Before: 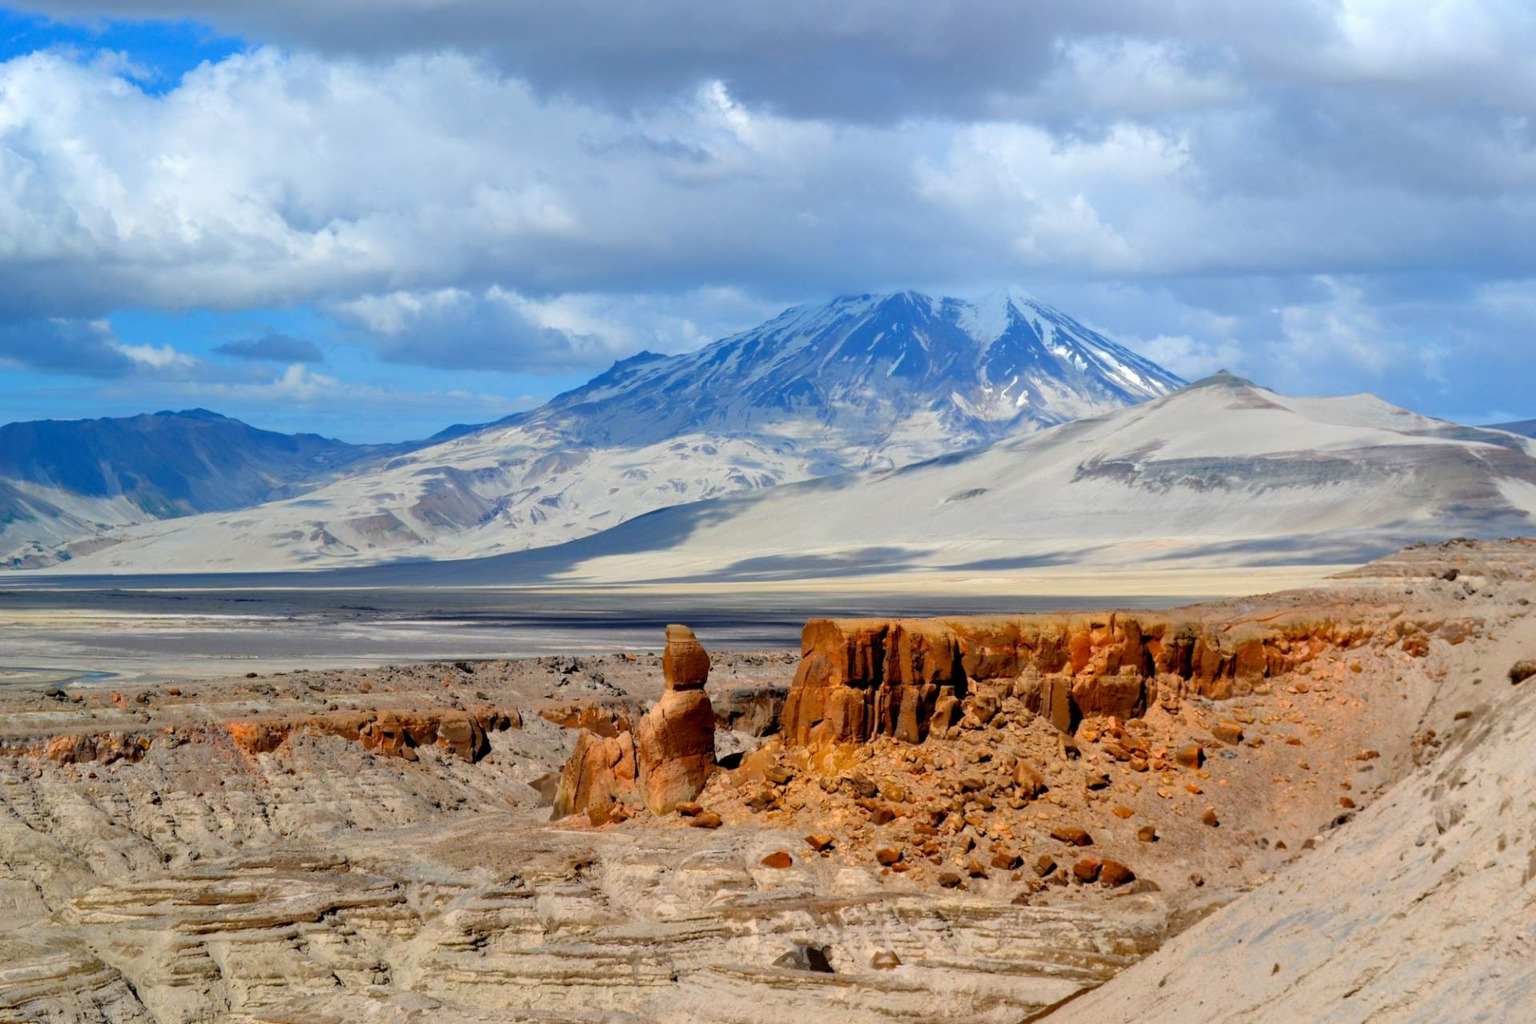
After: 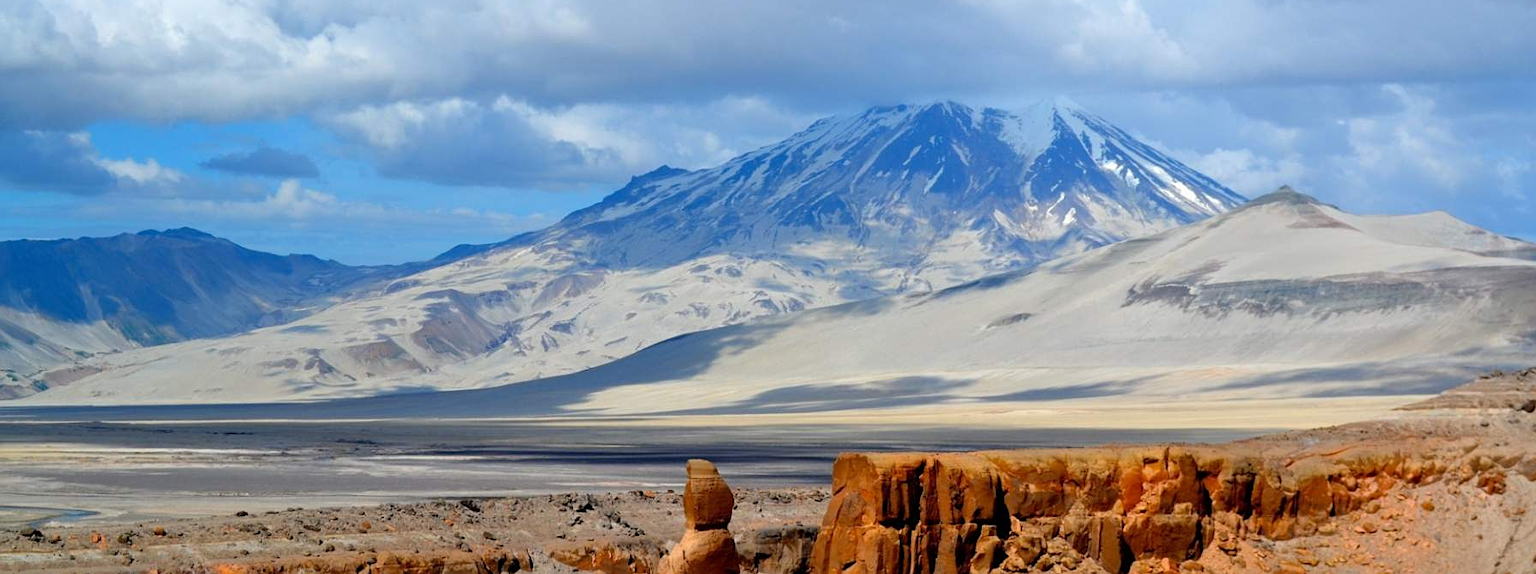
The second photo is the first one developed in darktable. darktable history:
sharpen: radius 1.272, amount 0.305, threshold 0
crop: left 1.744%, top 19.225%, right 5.069%, bottom 28.357%
